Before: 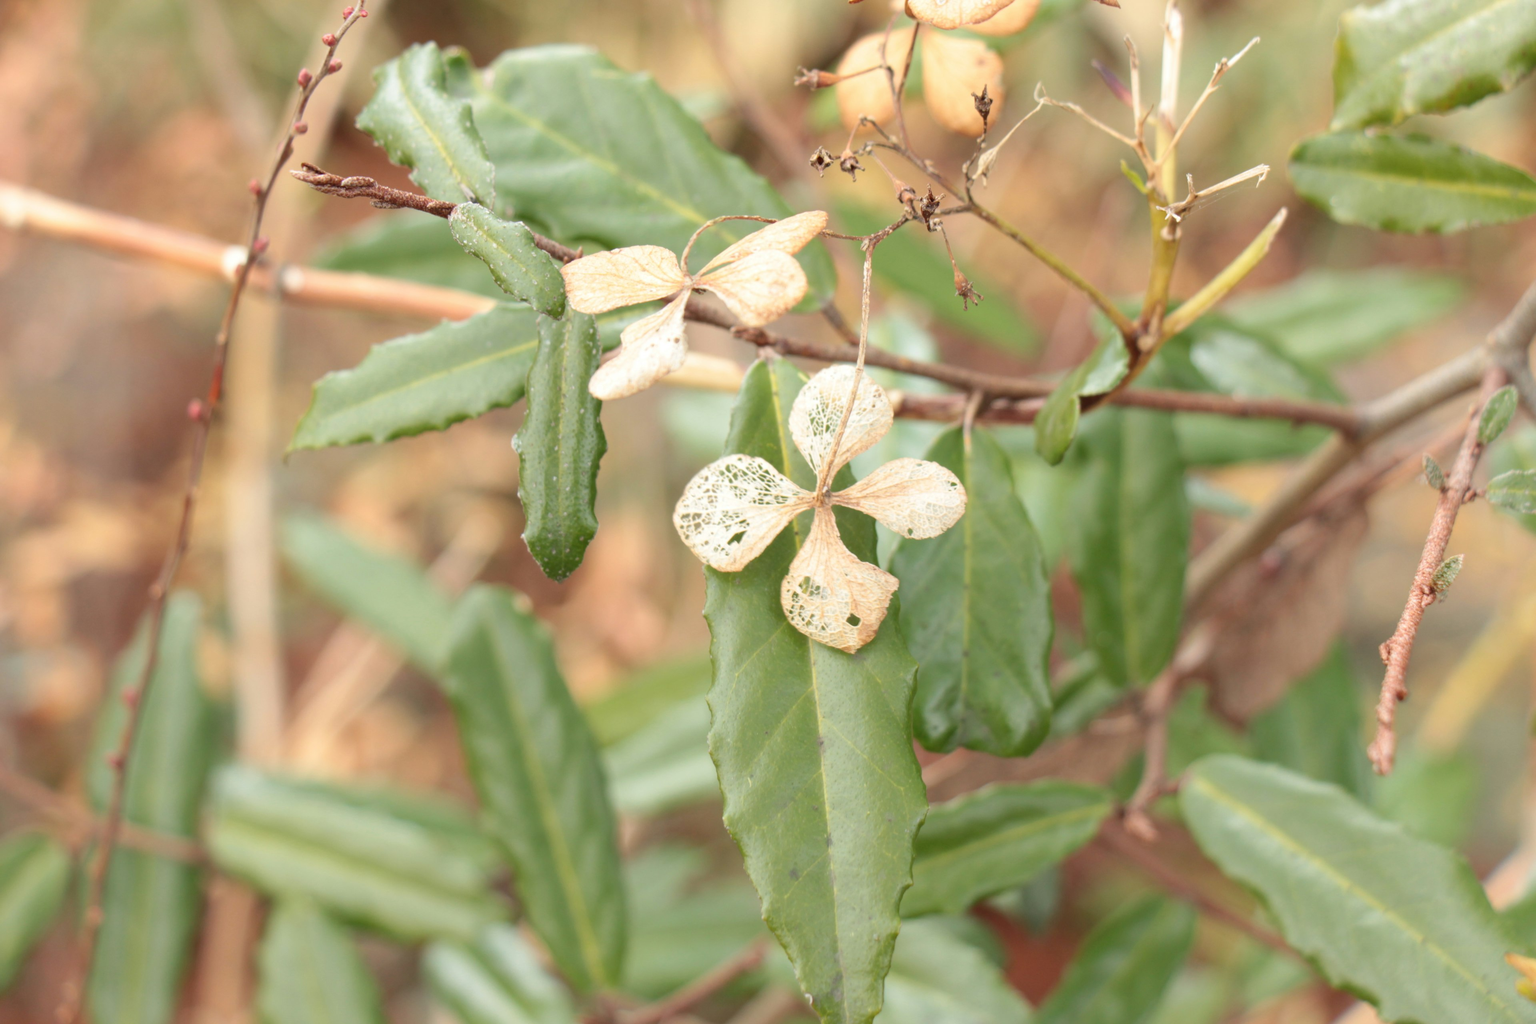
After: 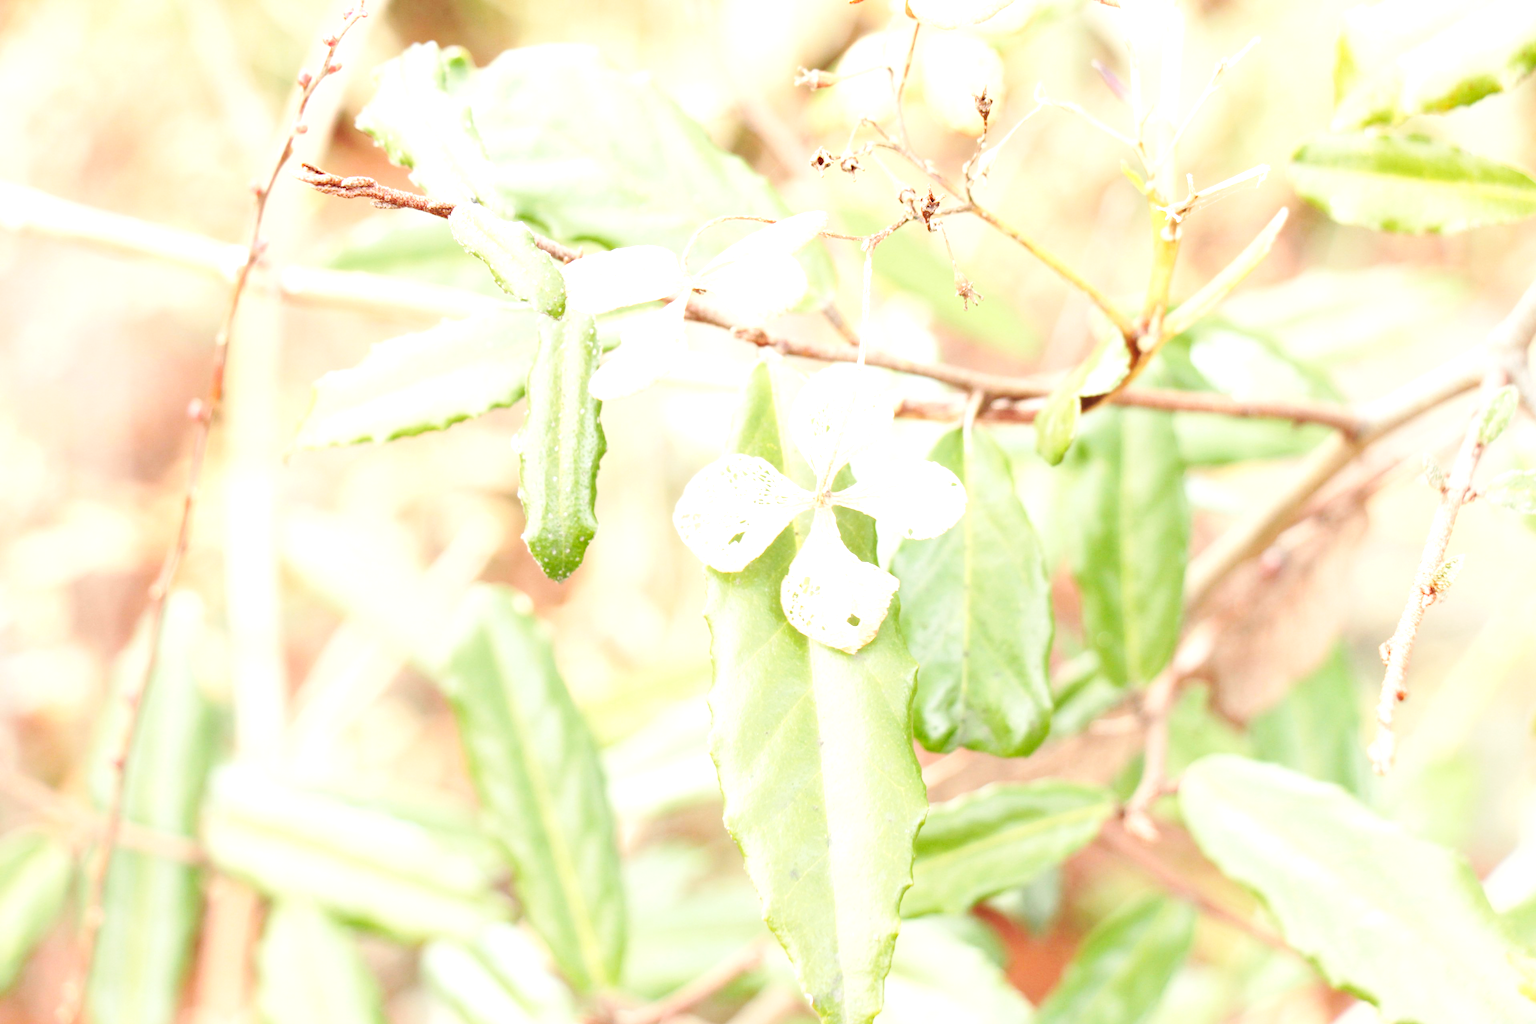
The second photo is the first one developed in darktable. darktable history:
exposure: black level correction 0, exposure 1.5 EV, compensate exposure bias true, compensate highlight preservation false
base curve: curves: ch0 [(0, 0) (0.032, 0.025) (0.121, 0.166) (0.206, 0.329) (0.605, 0.79) (1, 1)], preserve colors none
